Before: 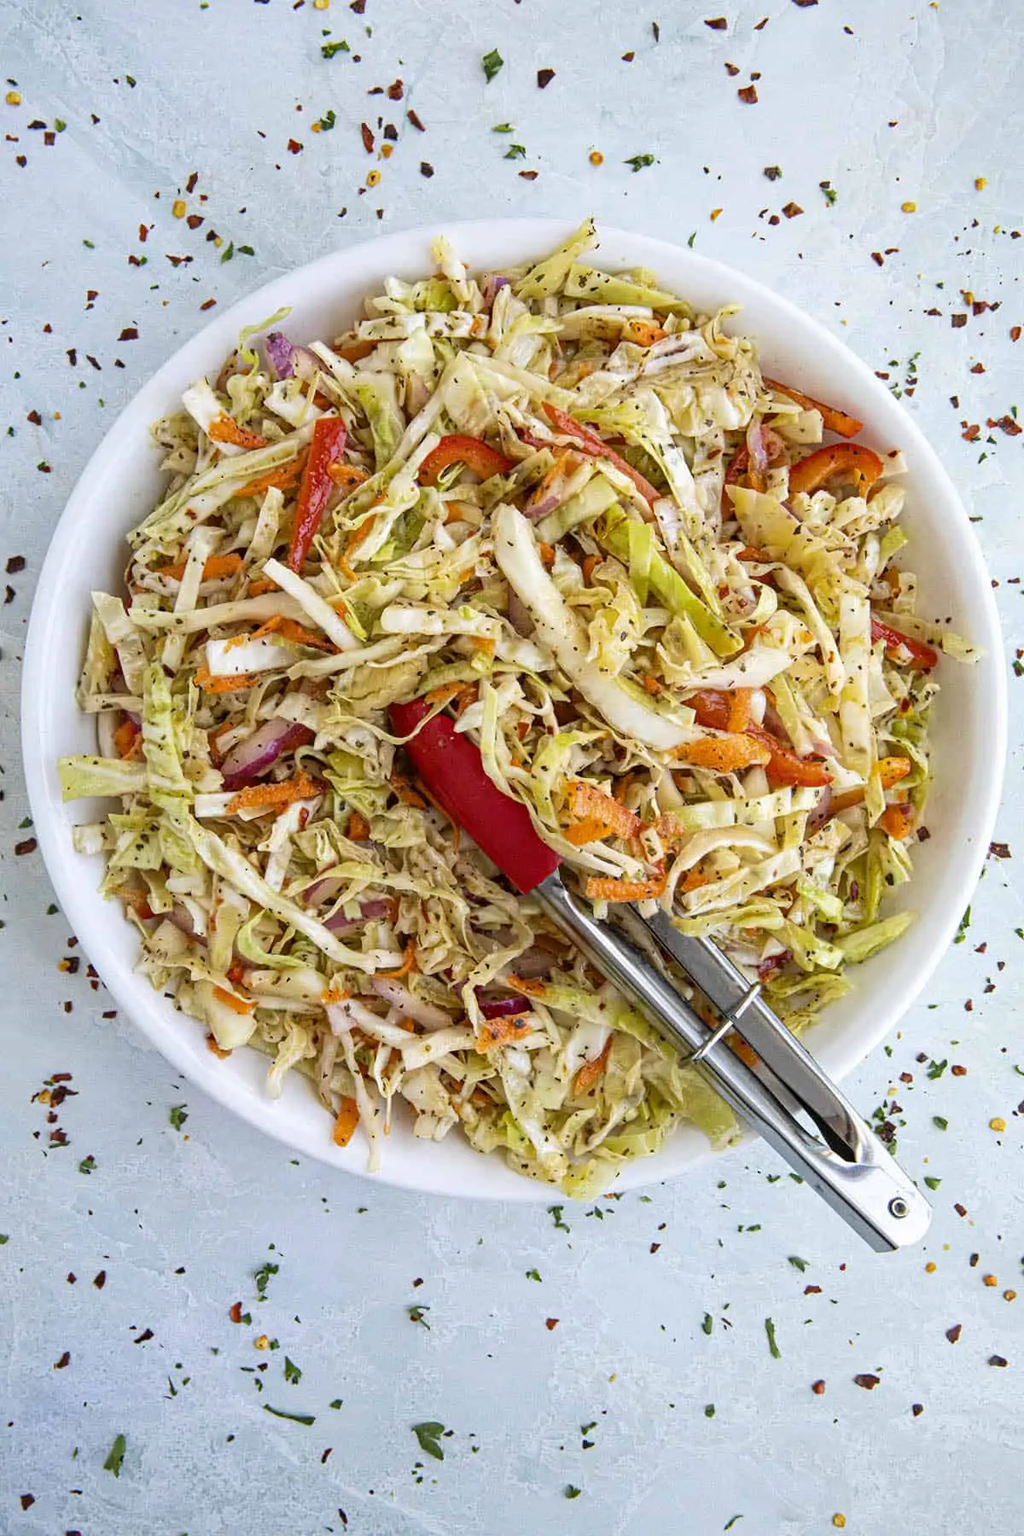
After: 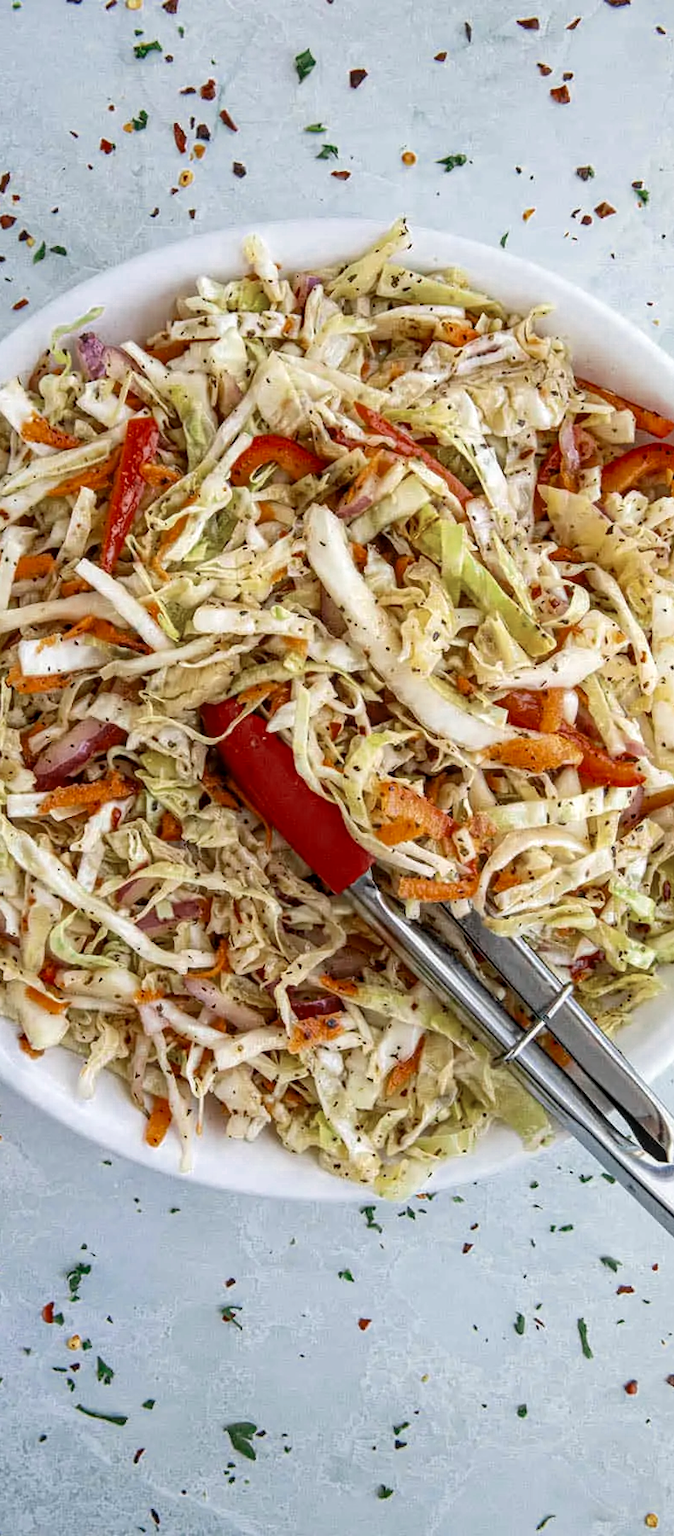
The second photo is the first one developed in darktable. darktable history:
local contrast: on, module defaults
color zones: curves: ch0 [(0, 0.5) (0.125, 0.4) (0.25, 0.5) (0.375, 0.4) (0.5, 0.4) (0.625, 0.35) (0.75, 0.35) (0.875, 0.5)]; ch1 [(0, 0.35) (0.125, 0.45) (0.25, 0.35) (0.375, 0.35) (0.5, 0.35) (0.625, 0.35) (0.75, 0.45) (0.875, 0.35)]; ch2 [(0, 0.6) (0.125, 0.5) (0.25, 0.5) (0.375, 0.6) (0.5, 0.6) (0.625, 0.5) (0.75, 0.5) (0.875, 0.5)]
crop and rotate: left 18.389%, right 15.73%
